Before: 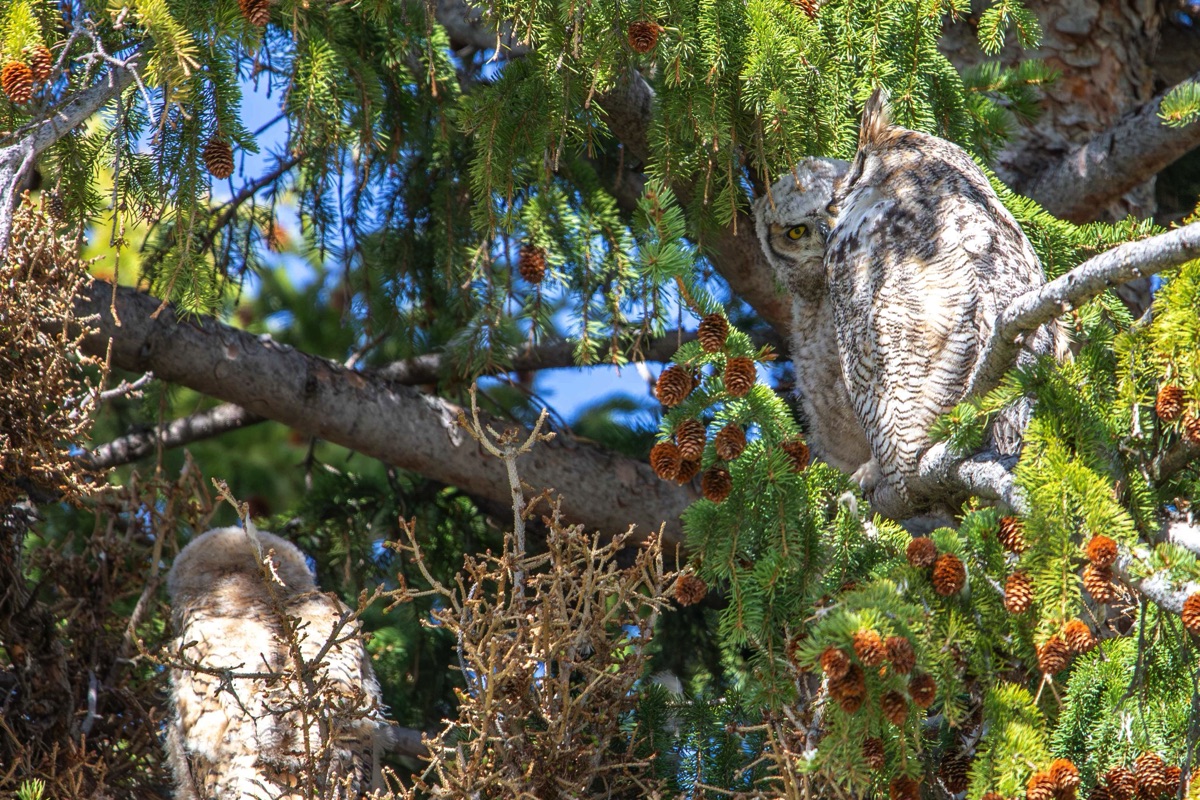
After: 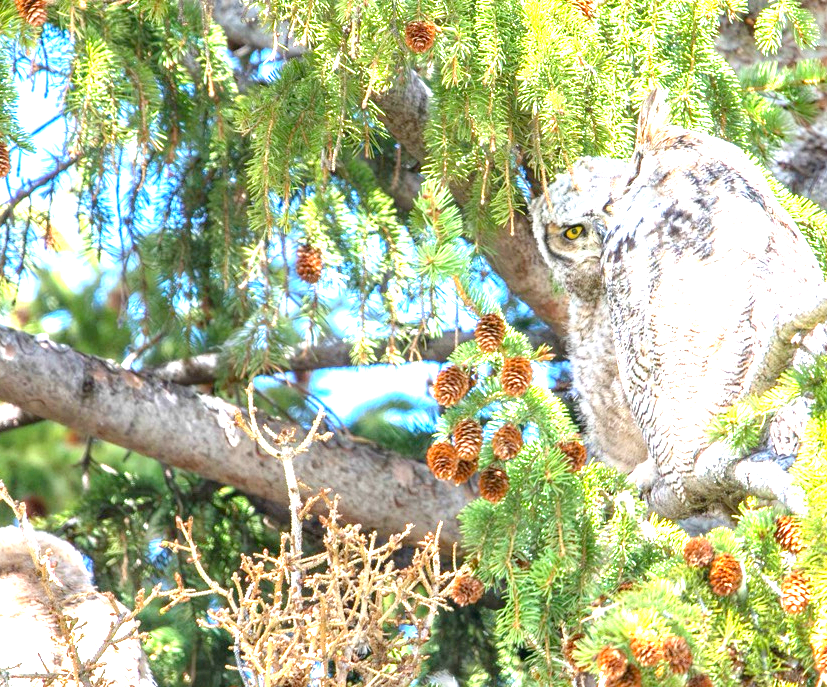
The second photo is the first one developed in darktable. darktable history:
crop: left 18.617%, right 12.419%, bottom 14.114%
exposure: exposure 1.992 EV, compensate exposure bias true, compensate highlight preservation false
